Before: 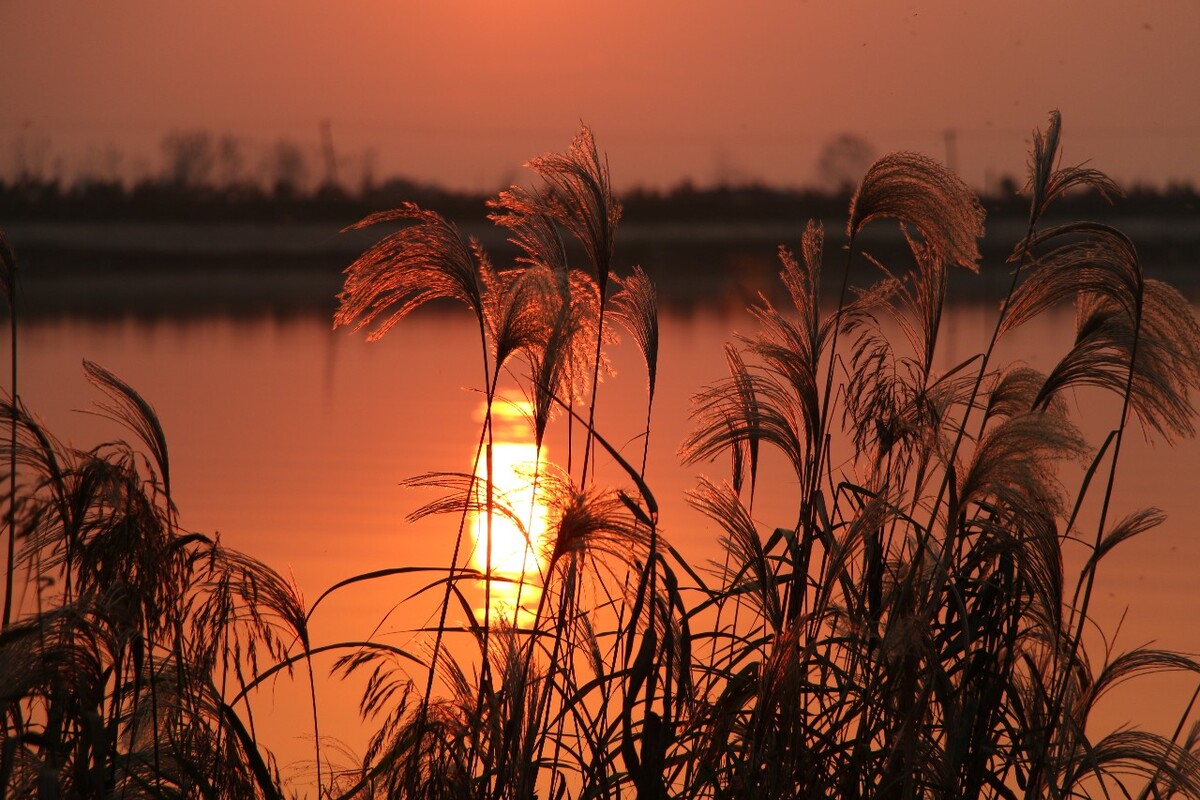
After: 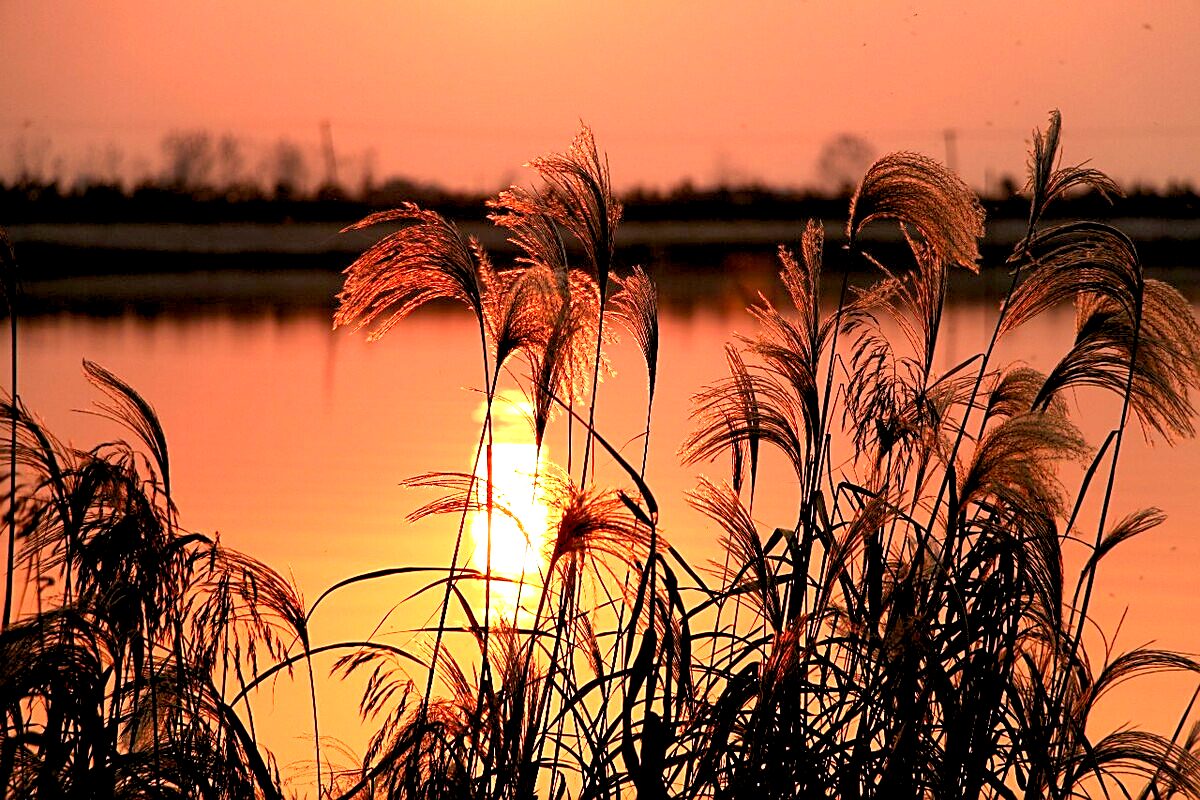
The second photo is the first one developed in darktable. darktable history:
exposure: black level correction 0.009, exposure 1.424 EV, compensate highlight preservation false
levels: levels [0.031, 0.5, 0.969]
sharpen: on, module defaults
